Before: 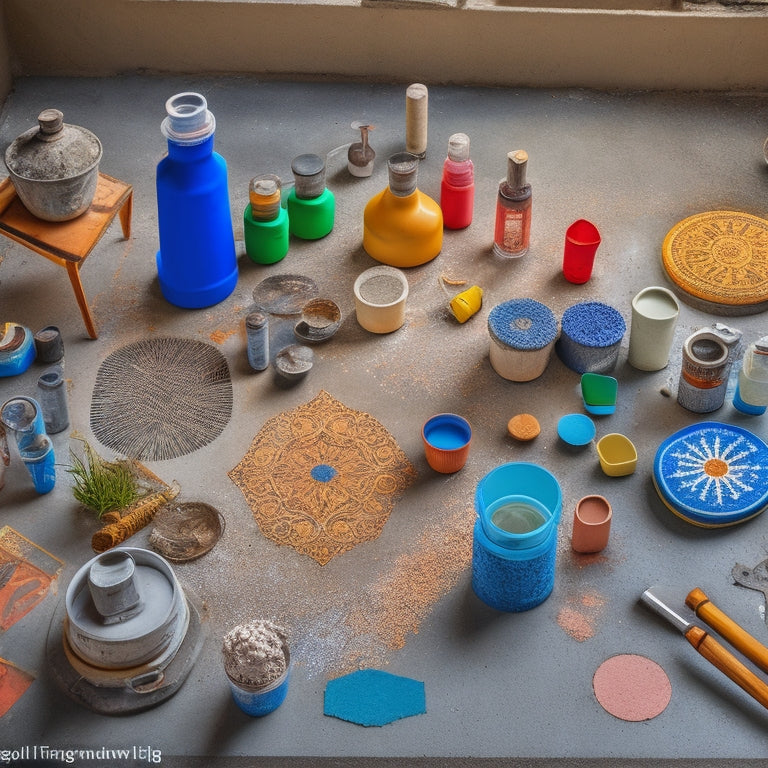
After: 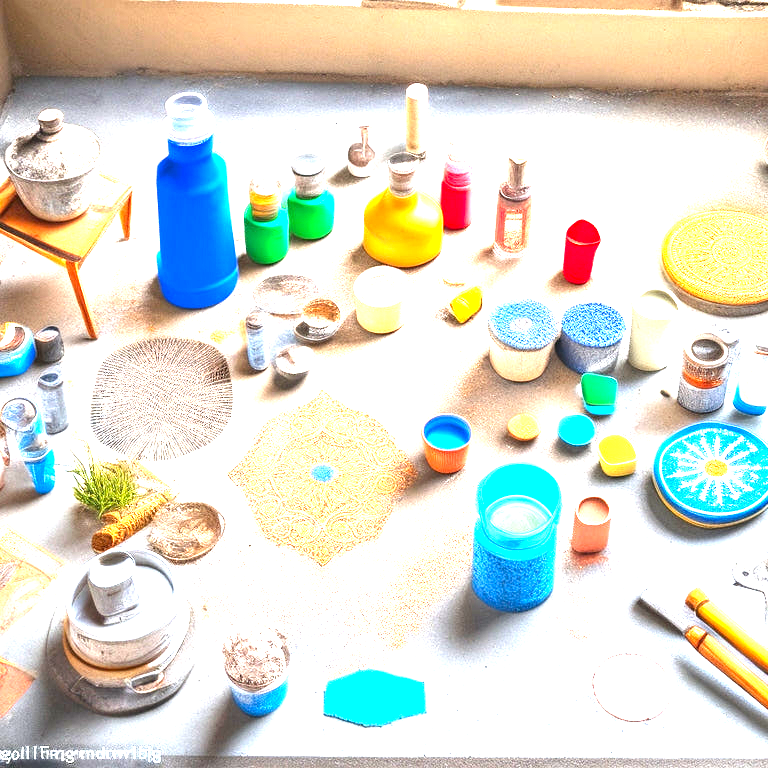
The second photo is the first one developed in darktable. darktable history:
exposure: black level correction 0, exposure 1.45 EV, compensate exposure bias true, compensate highlight preservation false
contrast equalizer: octaves 7, y [[0.6 ×6], [0.55 ×6], [0 ×6], [0 ×6], [0 ×6]], mix 0.14
levels: gray 59.38%, levels [0, 0.352, 0.703]
